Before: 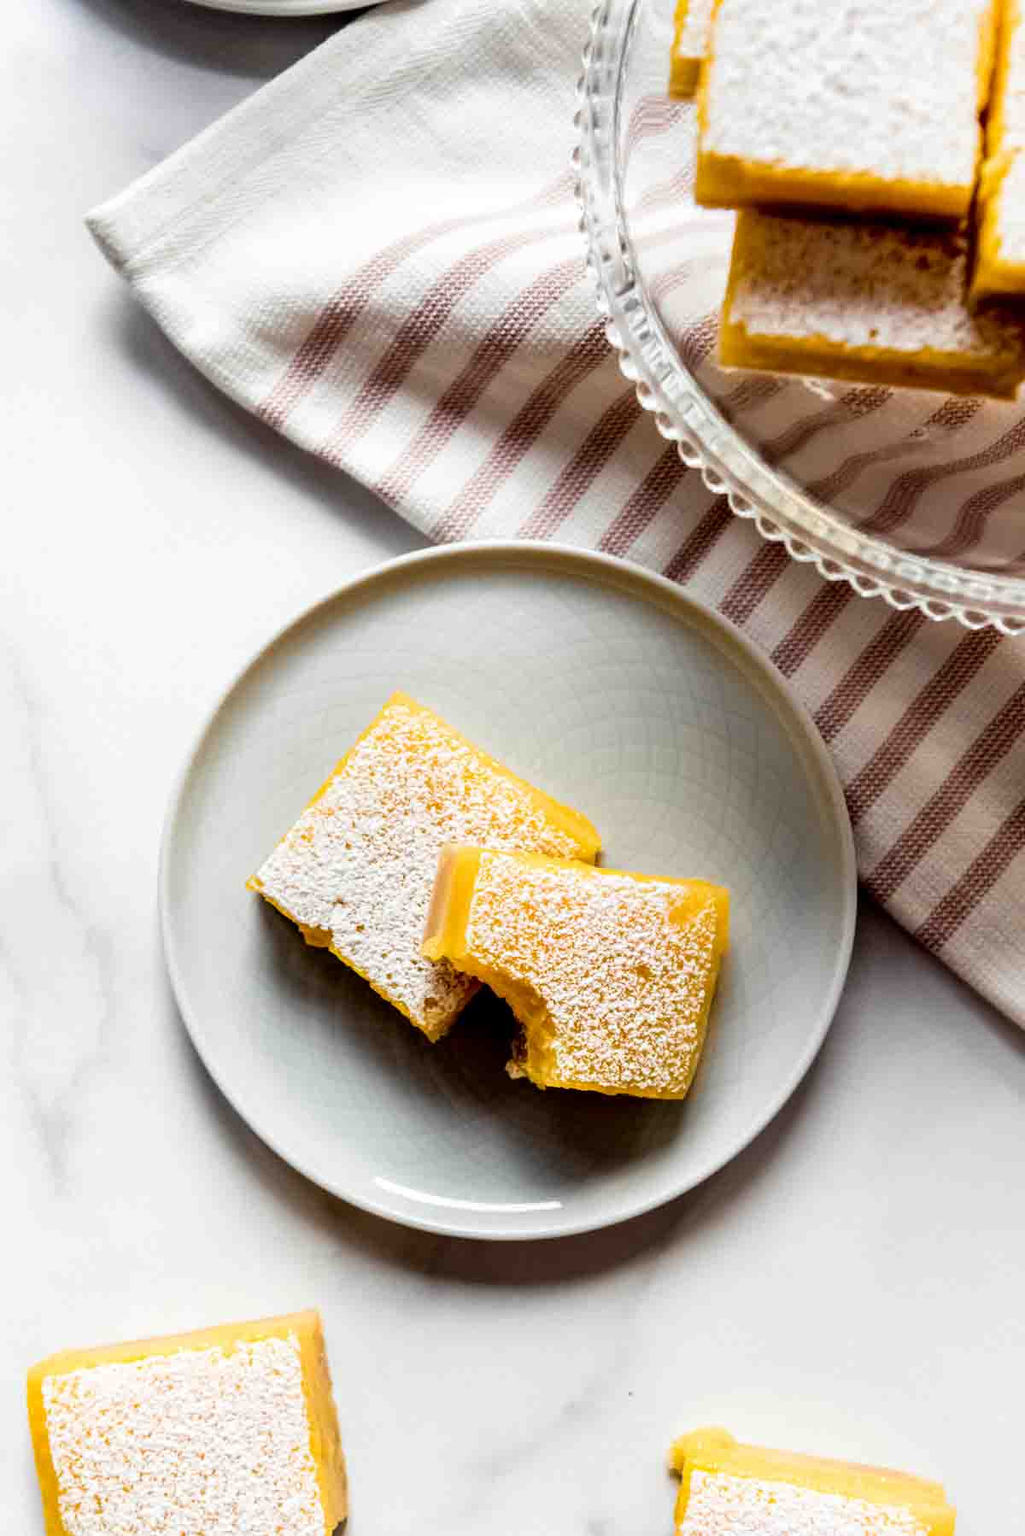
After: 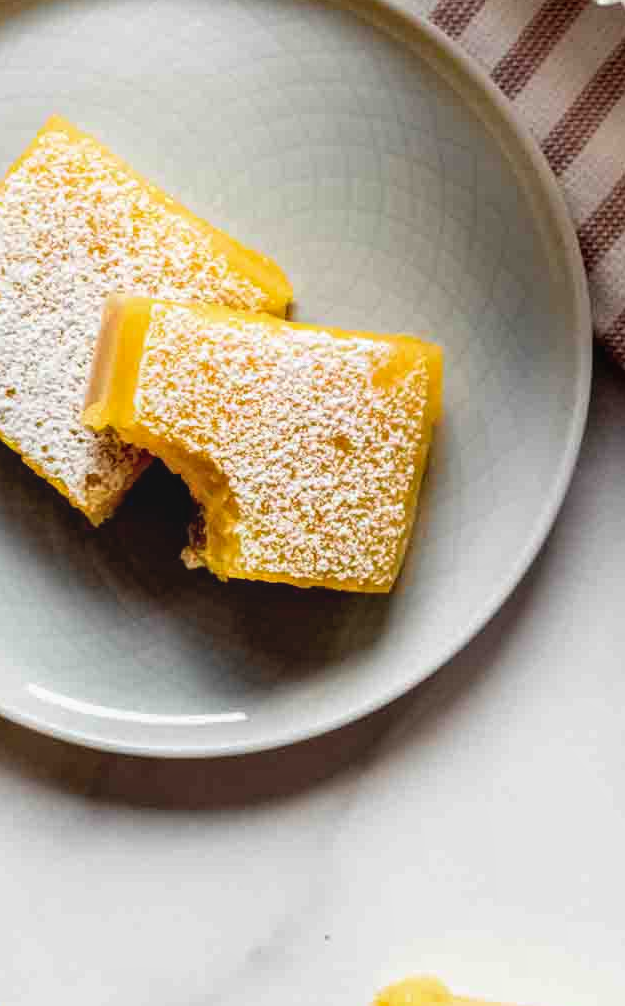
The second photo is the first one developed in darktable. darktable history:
shadows and highlights: radius 333.91, shadows 63.33, highlights 4.4, compress 87.49%, soften with gaussian
crop: left 34.325%, top 38.628%, right 13.556%, bottom 5.42%
local contrast: detail 110%
